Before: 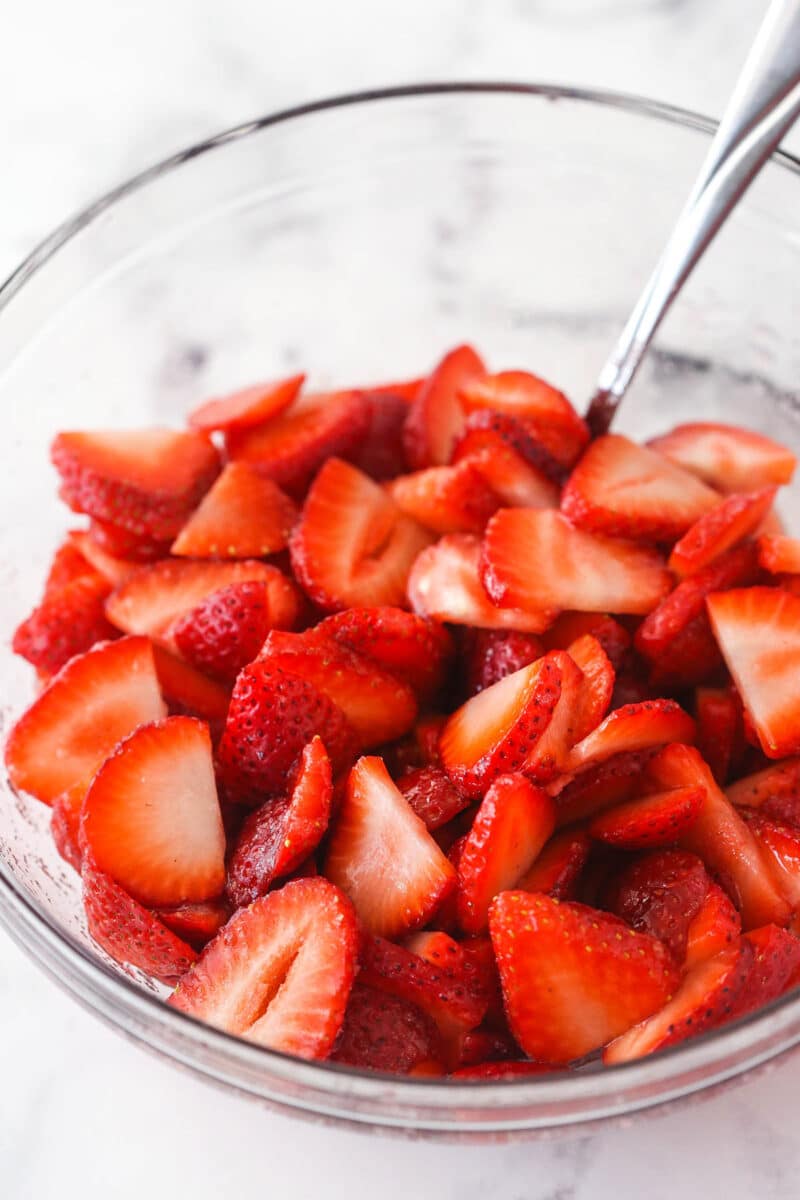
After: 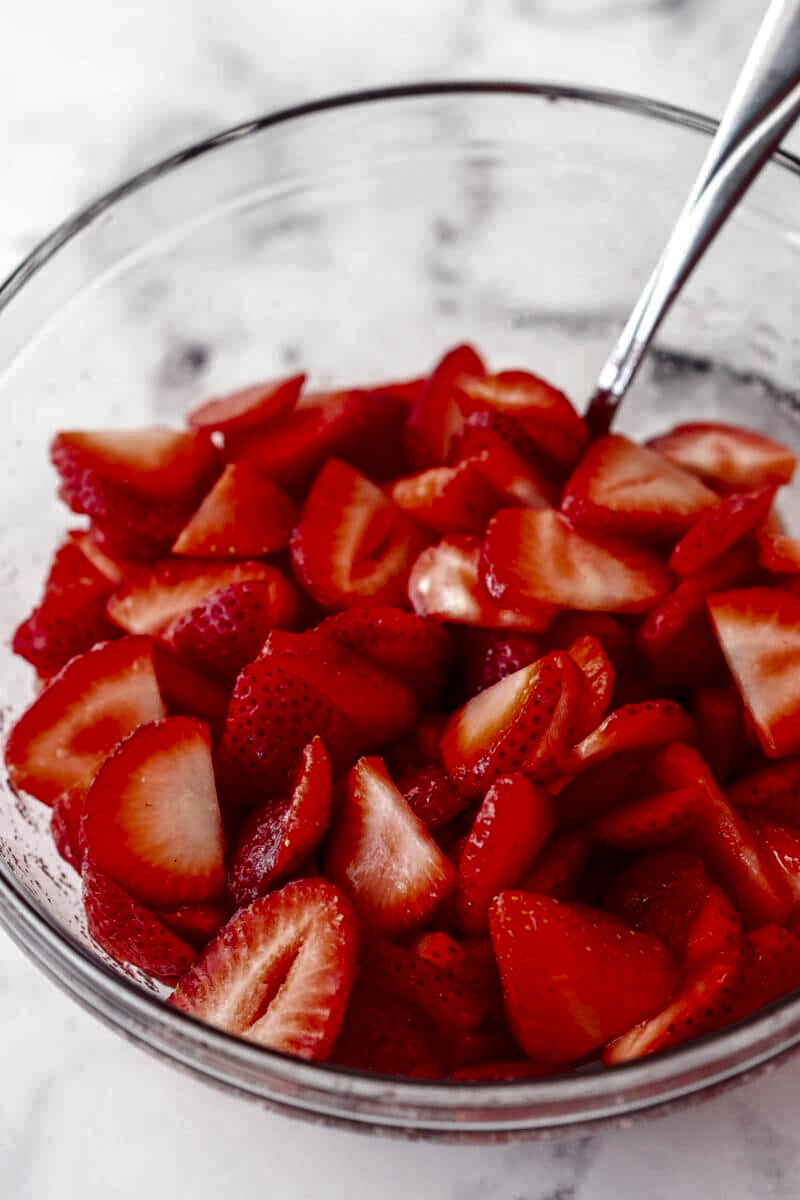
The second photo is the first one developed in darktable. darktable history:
contrast brightness saturation: brightness -0.531
local contrast: on, module defaults
